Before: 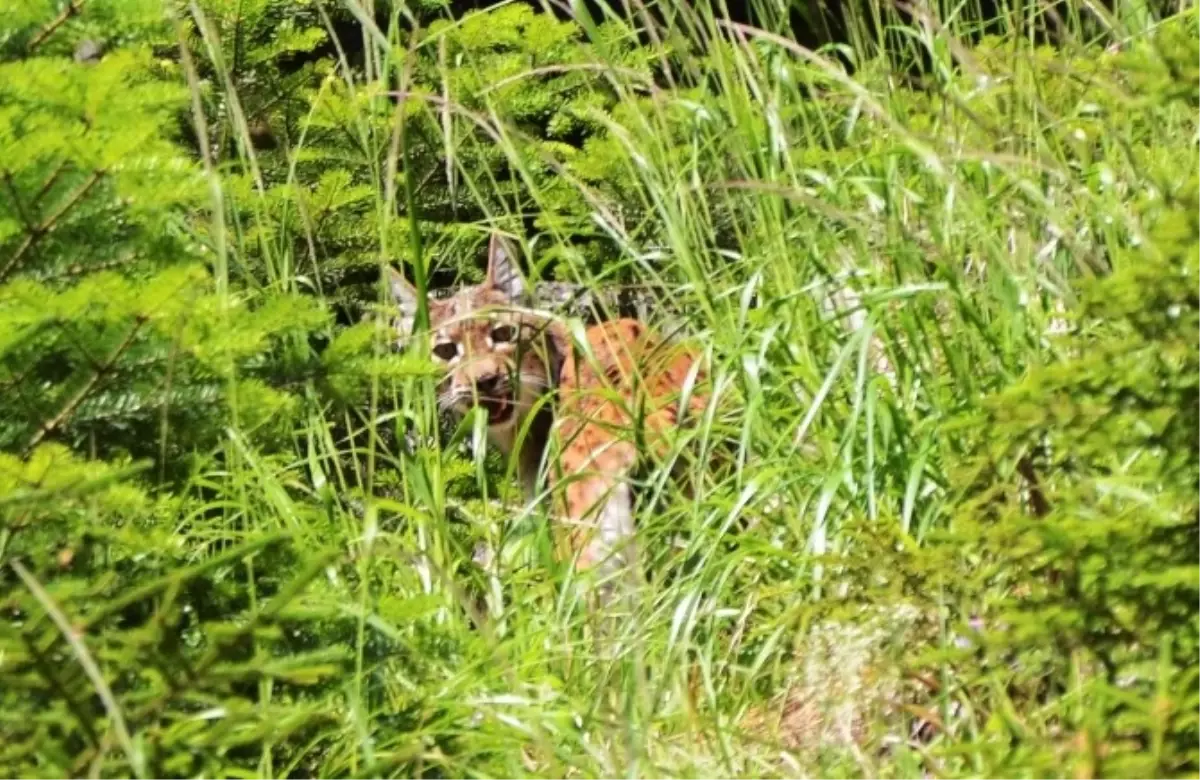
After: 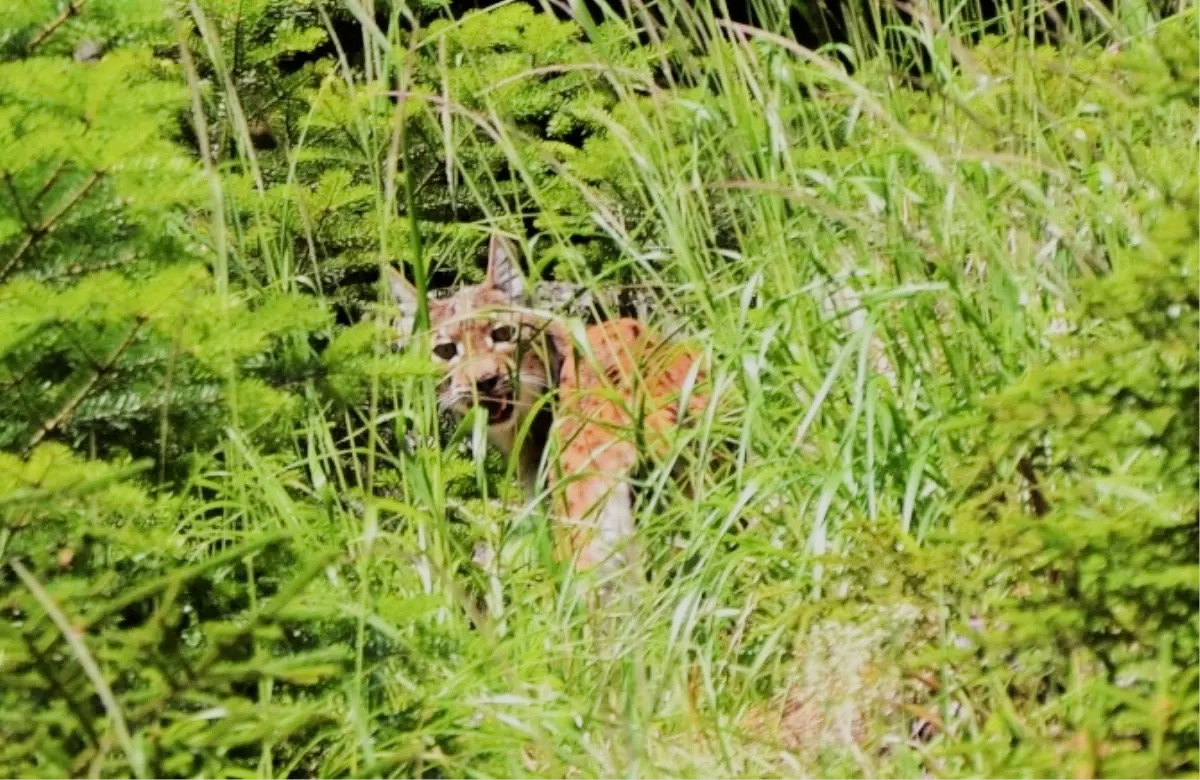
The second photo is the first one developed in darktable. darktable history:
exposure: exposure 0.203 EV, compensate highlight preservation false
filmic rgb: black relative exposure -7.65 EV, white relative exposure 4.56 EV, hardness 3.61
